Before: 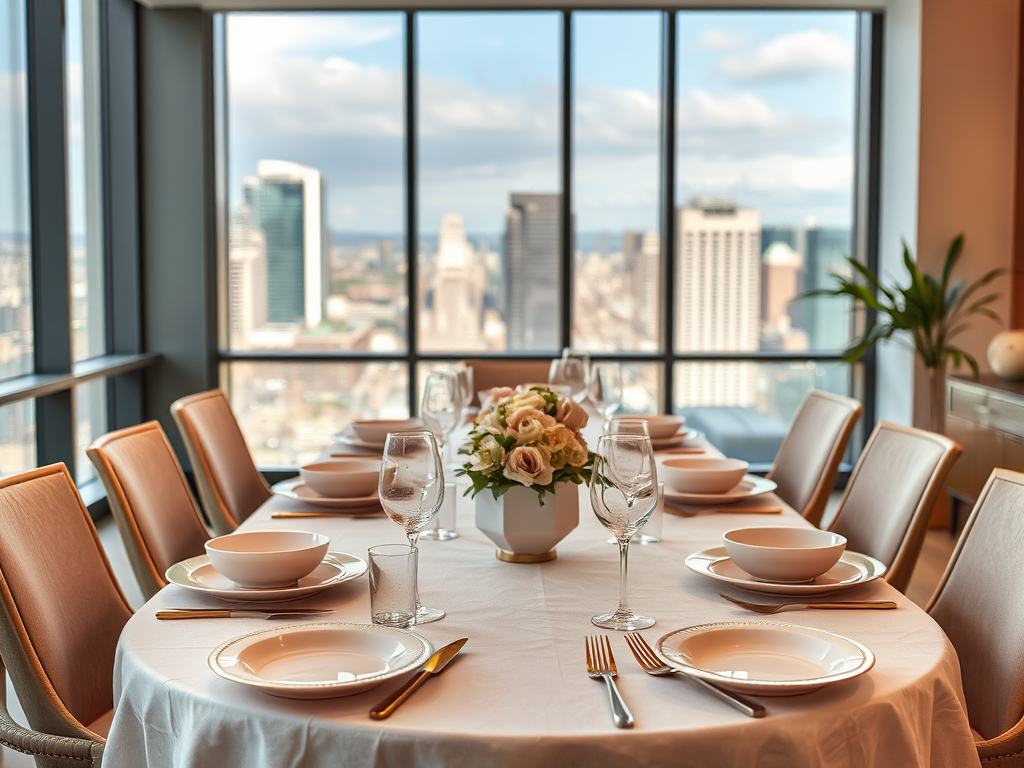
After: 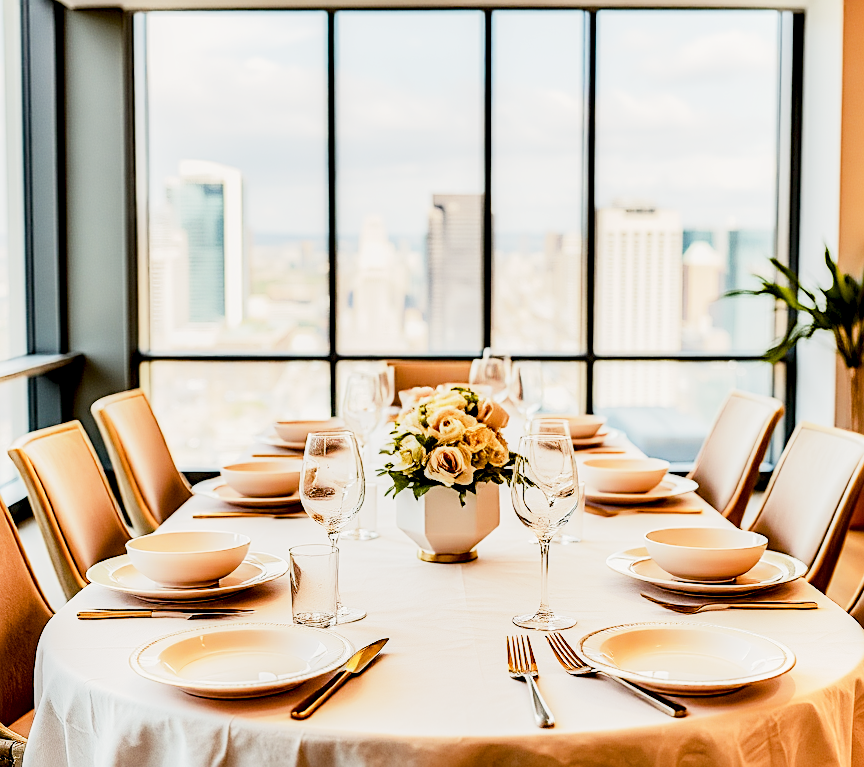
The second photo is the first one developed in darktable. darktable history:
local contrast: highlights 29%, shadows 73%, midtone range 0.748
crop: left 7.718%, right 7.811%
color balance rgb: power › chroma 0.689%, power › hue 60°, highlights gain › chroma 1.348%, highlights gain › hue 56.49°, perceptual saturation grading › global saturation 20%, perceptual saturation grading › highlights -25.615%, perceptual saturation grading › shadows 49.222%
exposure: black level correction 0.016, exposure -0.009 EV, compensate highlight preservation false
base curve: curves: ch0 [(0, 0) (0.088, 0.125) (0.176, 0.251) (0.354, 0.501) (0.613, 0.749) (1, 0.877)], exposure shift 0.01, preserve colors none
sharpen: on, module defaults
color correction: highlights b* 0.04, saturation 0.822
tone equalizer: -7 EV 0.144 EV, -6 EV 0.565 EV, -5 EV 1.14 EV, -4 EV 1.32 EV, -3 EV 1.16 EV, -2 EV 0.6 EV, -1 EV 0.16 EV, edges refinement/feathering 500, mask exposure compensation -1.57 EV, preserve details no
